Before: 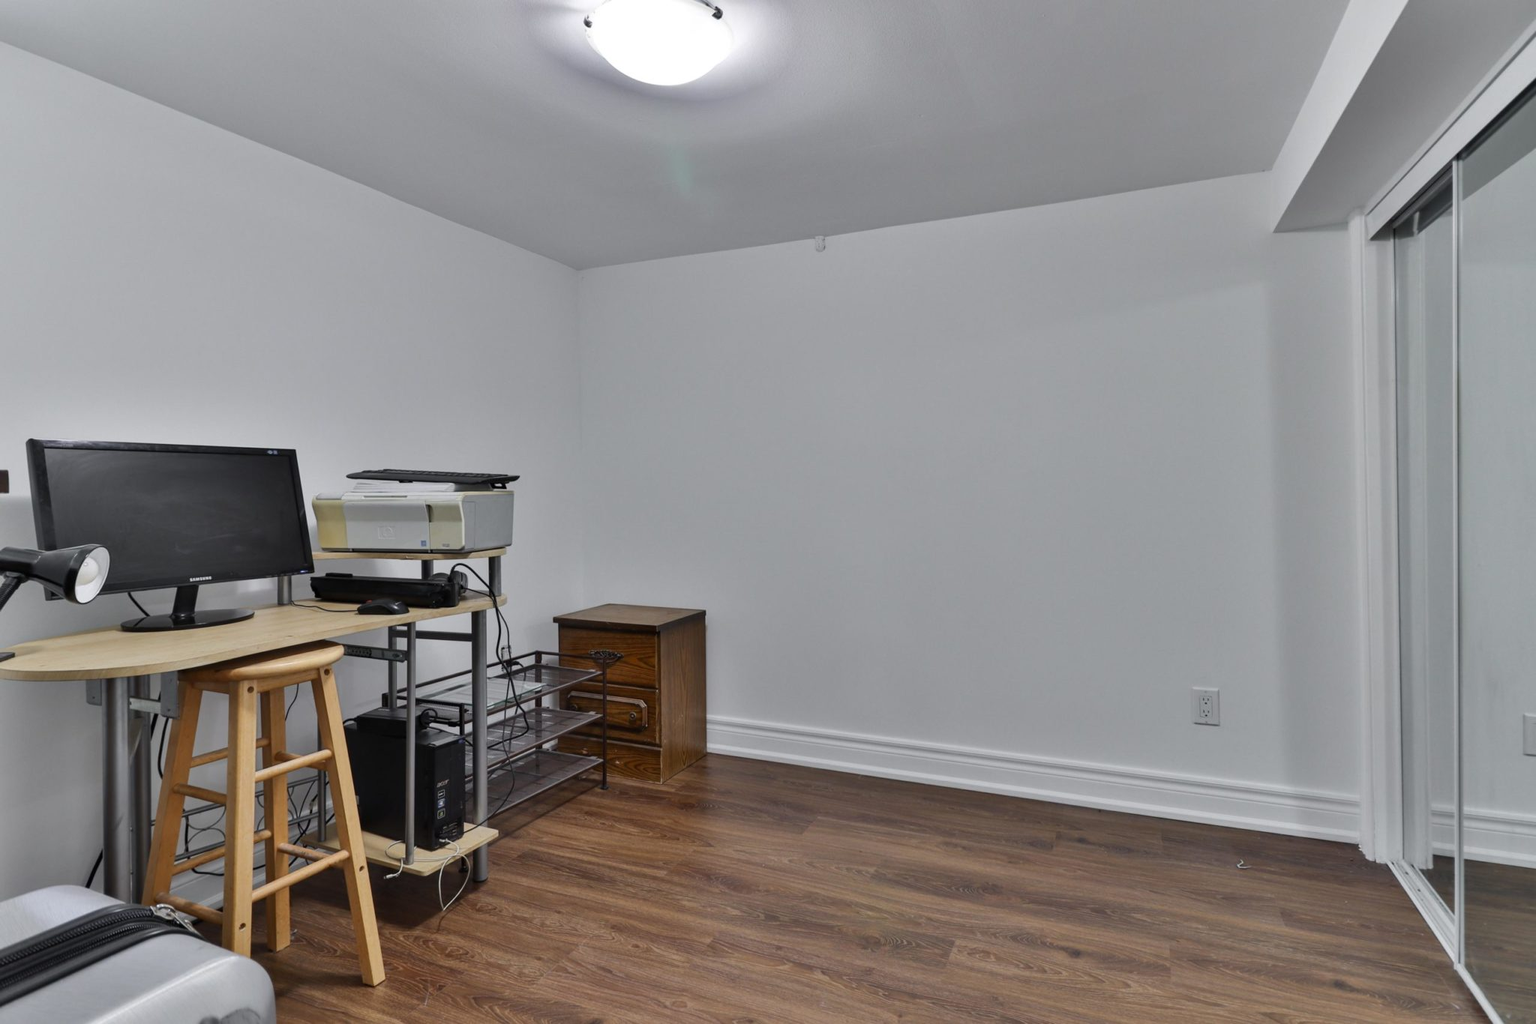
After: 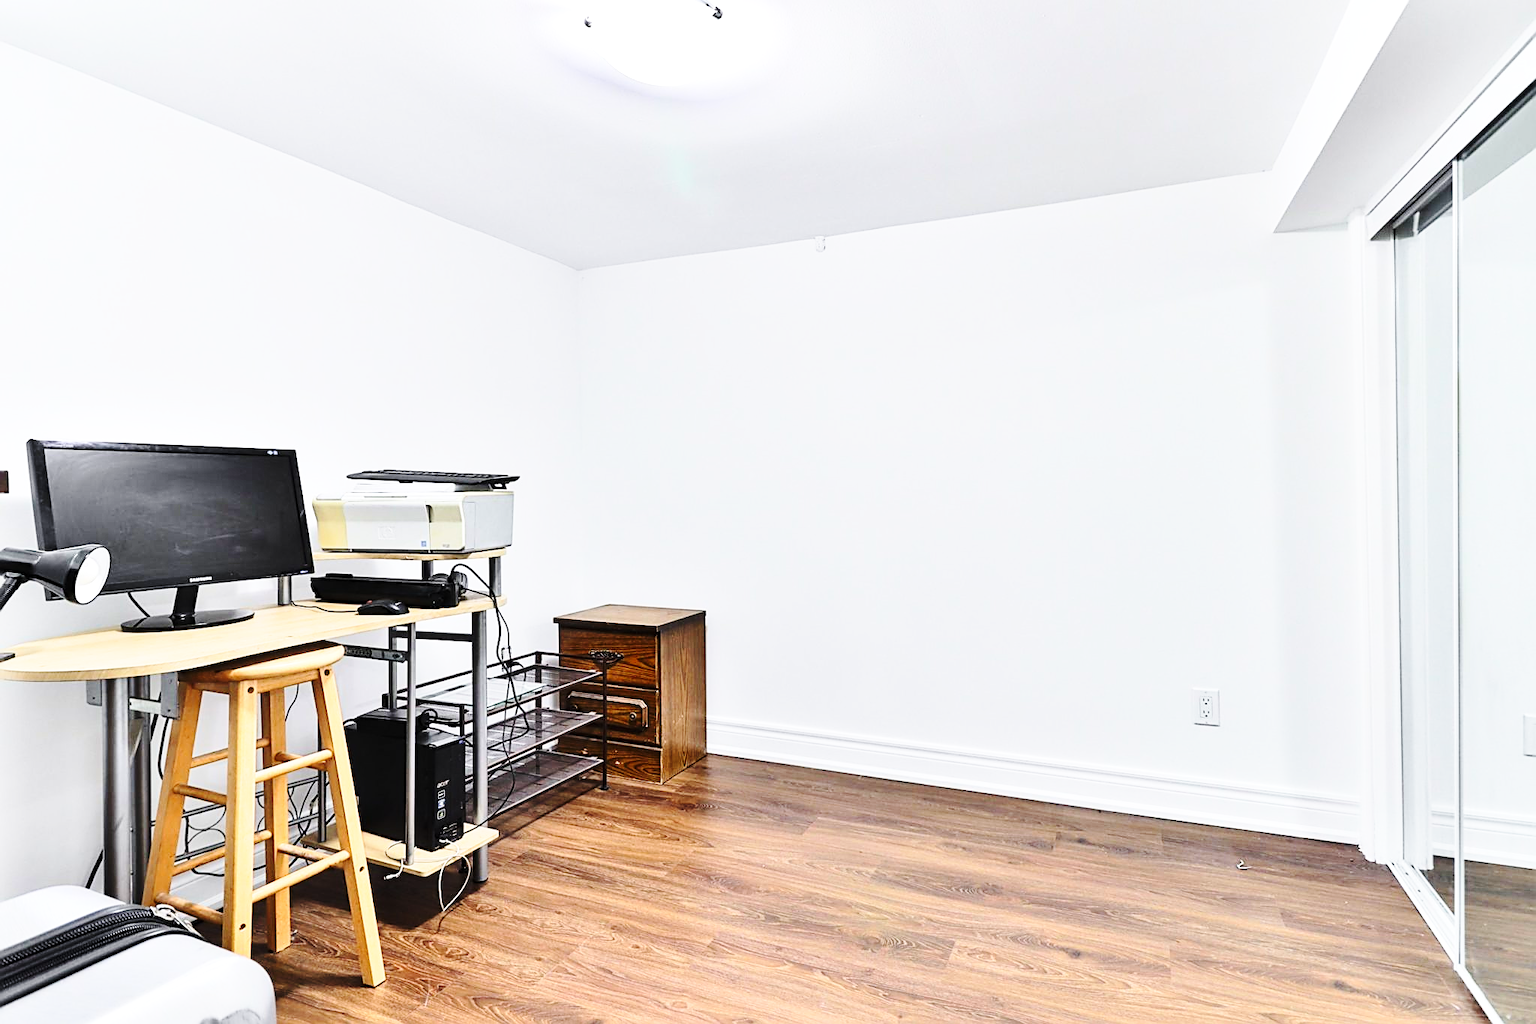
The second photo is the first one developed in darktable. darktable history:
tone equalizer: -8 EV -0.756 EV, -7 EV -0.715 EV, -6 EV -0.561 EV, -5 EV -0.386 EV, -3 EV 0.369 EV, -2 EV 0.6 EV, -1 EV 0.681 EV, +0 EV 0.778 EV
contrast brightness saturation: contrast 0.204, brightness 0.142, saturation 0.143
sharpen: amount 0.736
base curve: curves: ch0 [(0, 0) (0.028, 0.03) (0.121, 0.232) (0.46, 0.748) (0.859, 0.968) (1, 1)], preserve colors none
